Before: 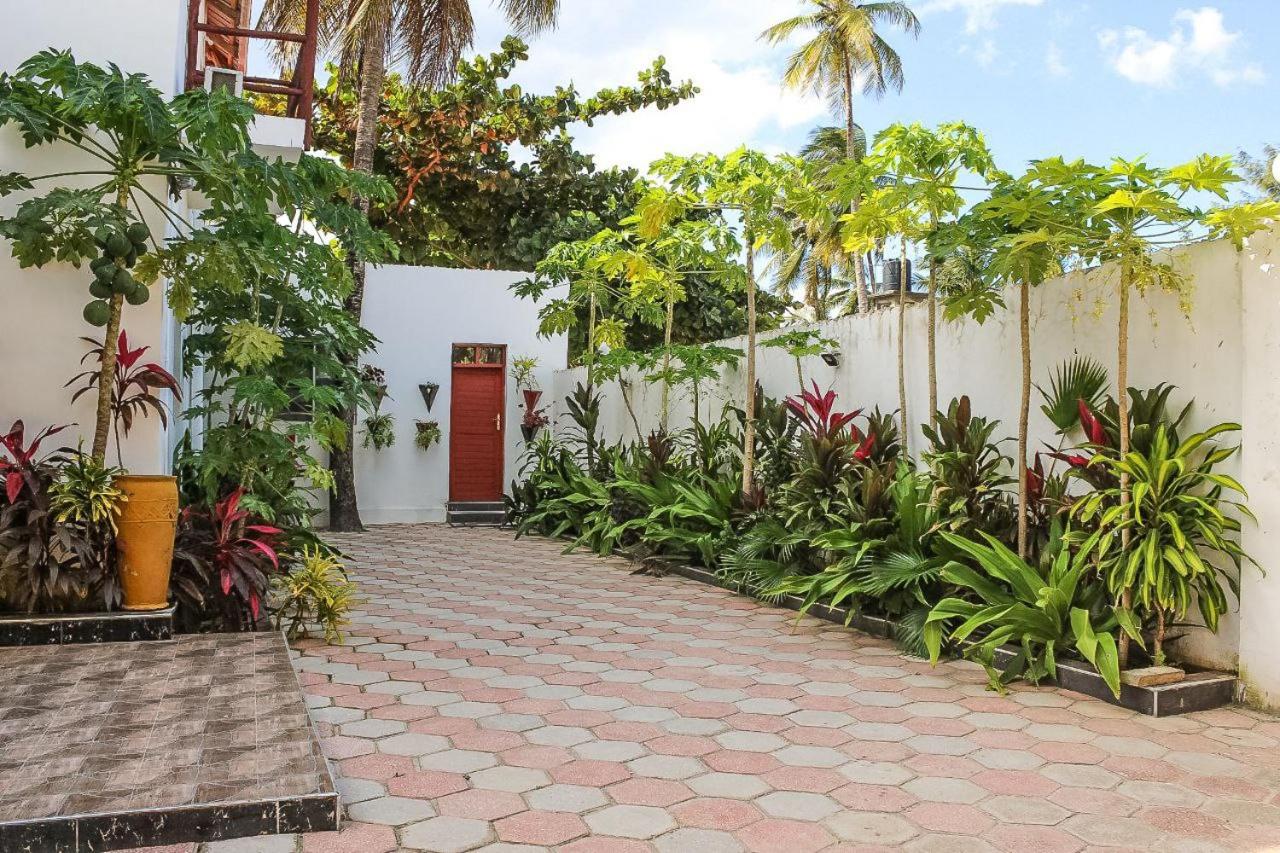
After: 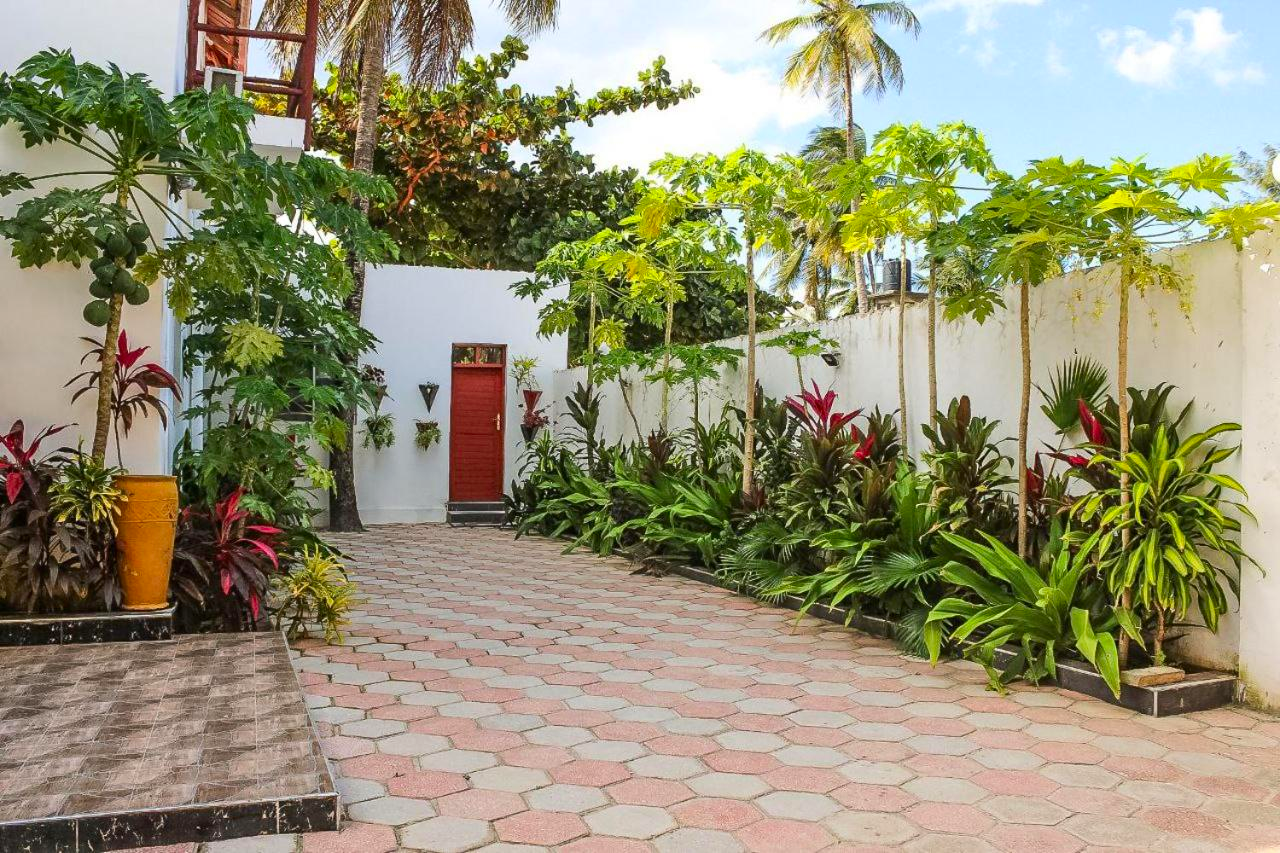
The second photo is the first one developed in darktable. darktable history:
contrast brightness saturation: contrast 0.076, saturation 0.201
